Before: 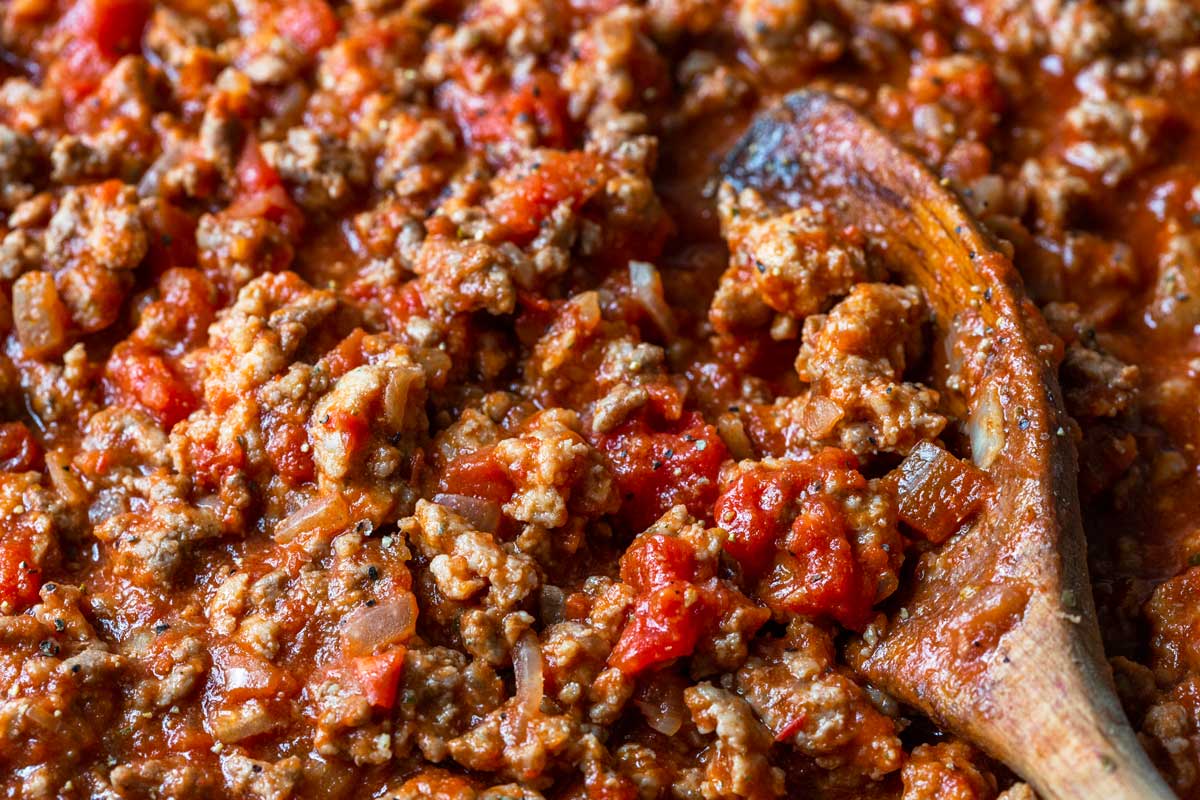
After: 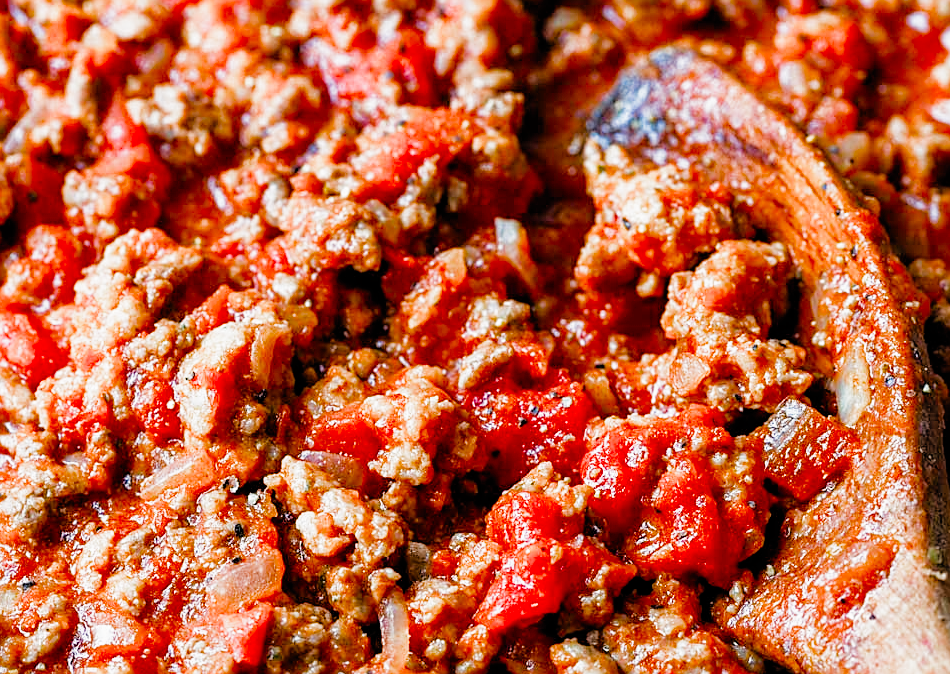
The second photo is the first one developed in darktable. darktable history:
crop: left 11.225%, top 5.381%, right 9.565%, bottom 10.314%
sharpen: on, module defaults
exposure: black level correction 0, exposure 1.3 EV, compensate exposure bias true, compensate highlight preservation false
filmic rgb: black relative exposure -4.4 EV, white relative exposure 5 EV, threshold 3 EV, hardness 2.23, latitude 40.06%, contrast 1.15, highlights saturation mix 10%, shadows ↔ highlights balance 1.04%, preserve chrominance RGB euclidean norm (legacy), color science v4 (2020), enable highlight reconstruction true
